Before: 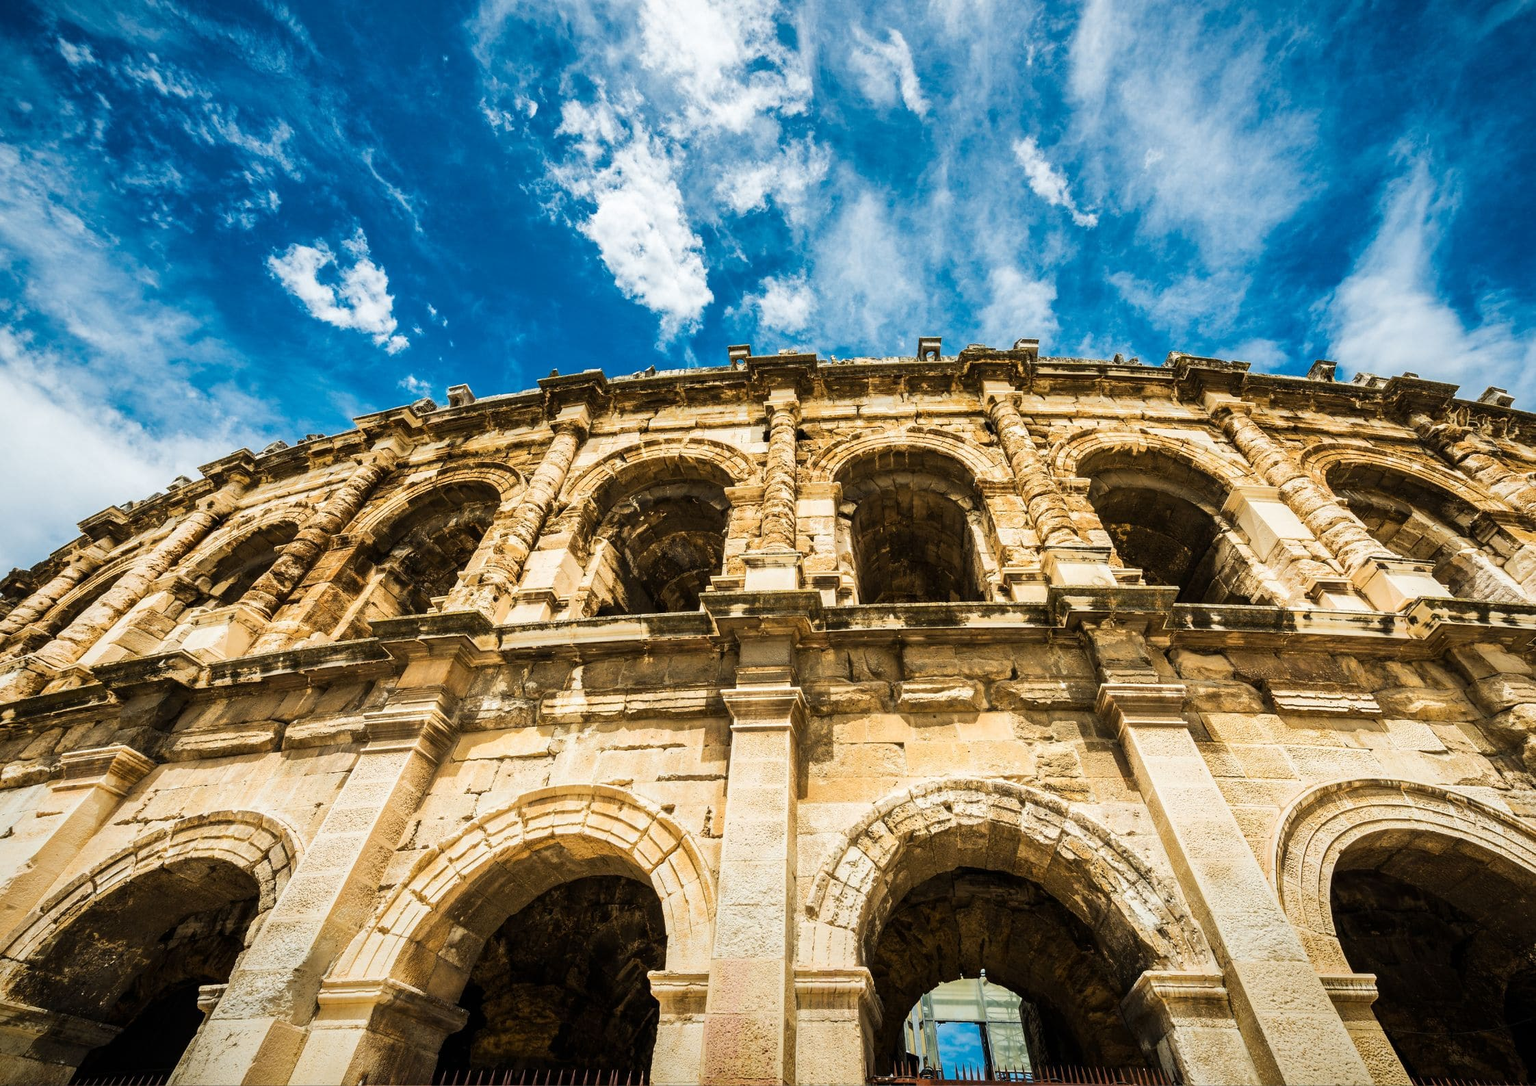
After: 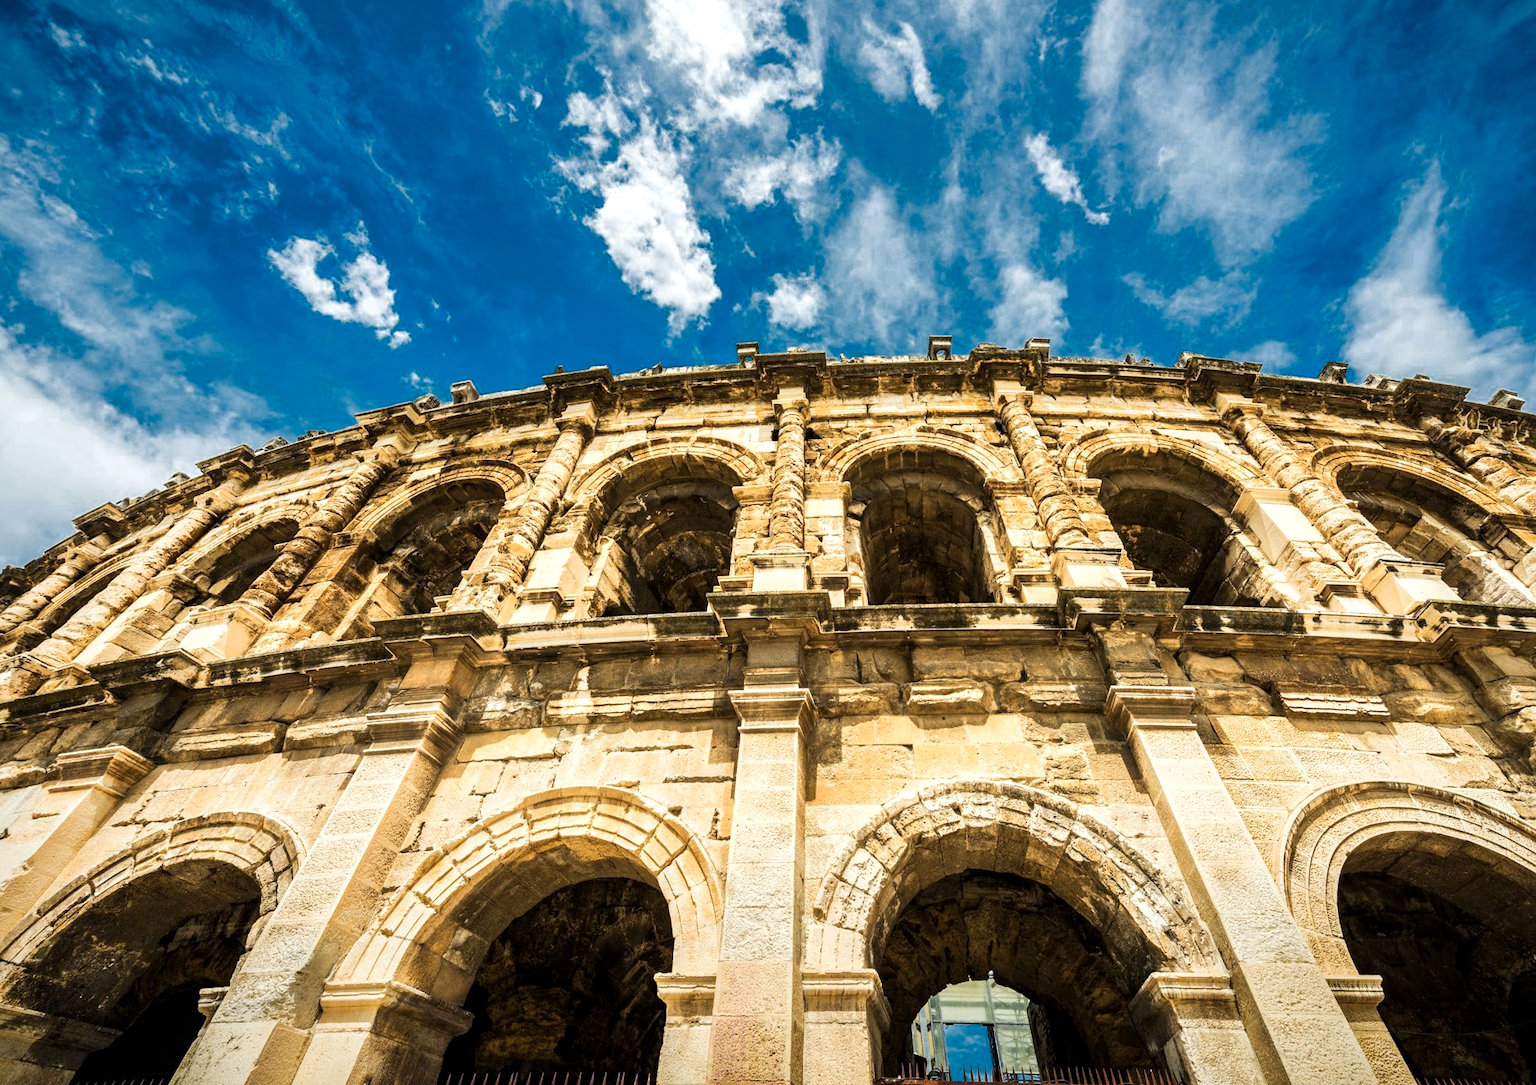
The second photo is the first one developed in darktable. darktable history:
exposure: exposure 0.161 EV, compensate highlight preservation false
rotate and perspective: rotation 0.174°, lens shift (vertical) 0.013, lens shift (horizontal) 0.019, shear 0.001, automatic cropping original format, crop left 0.007, crop right 0.991, crop top 0.016, crop bottom 0.997
color zones: curves: ch0 [(0.25, 0.5) (0.636, 0.25) (0.75, 0.5)]
local contrast: highlights 100%, shadows 100%, detail 120%, midtone range 0.2
tone equalizer: on, module defaults
